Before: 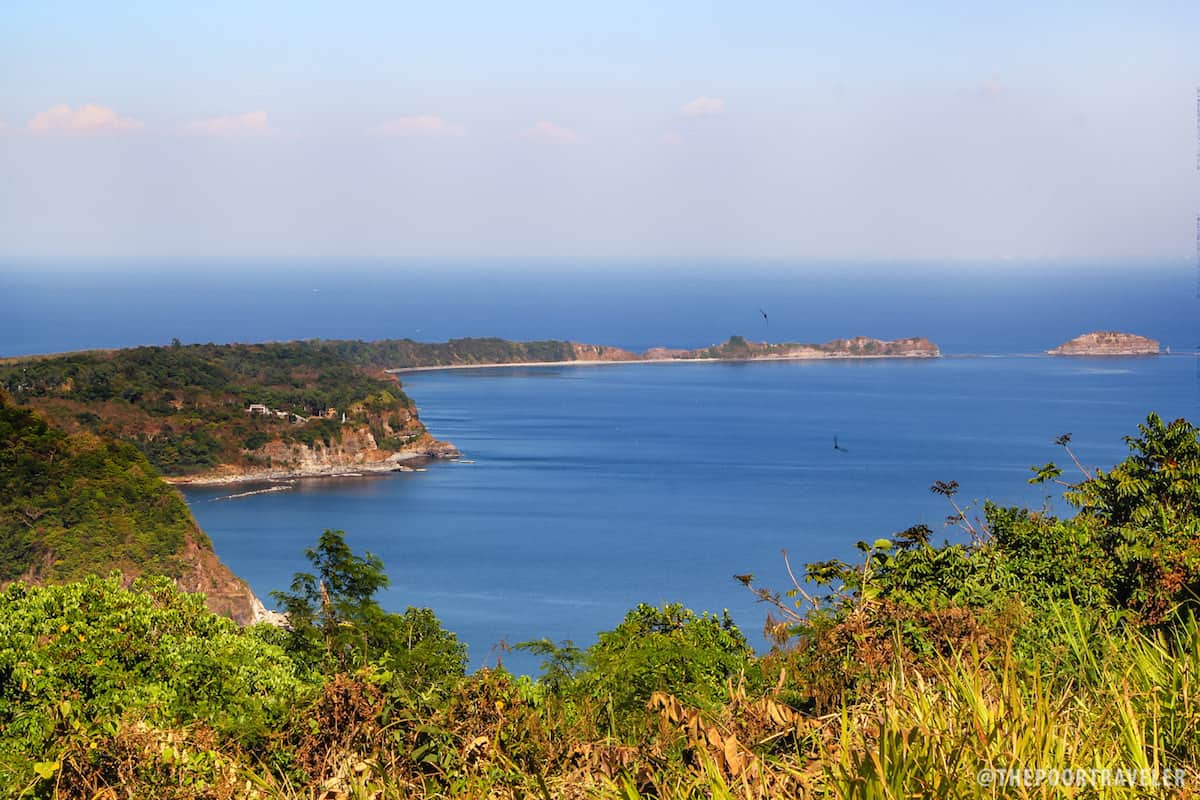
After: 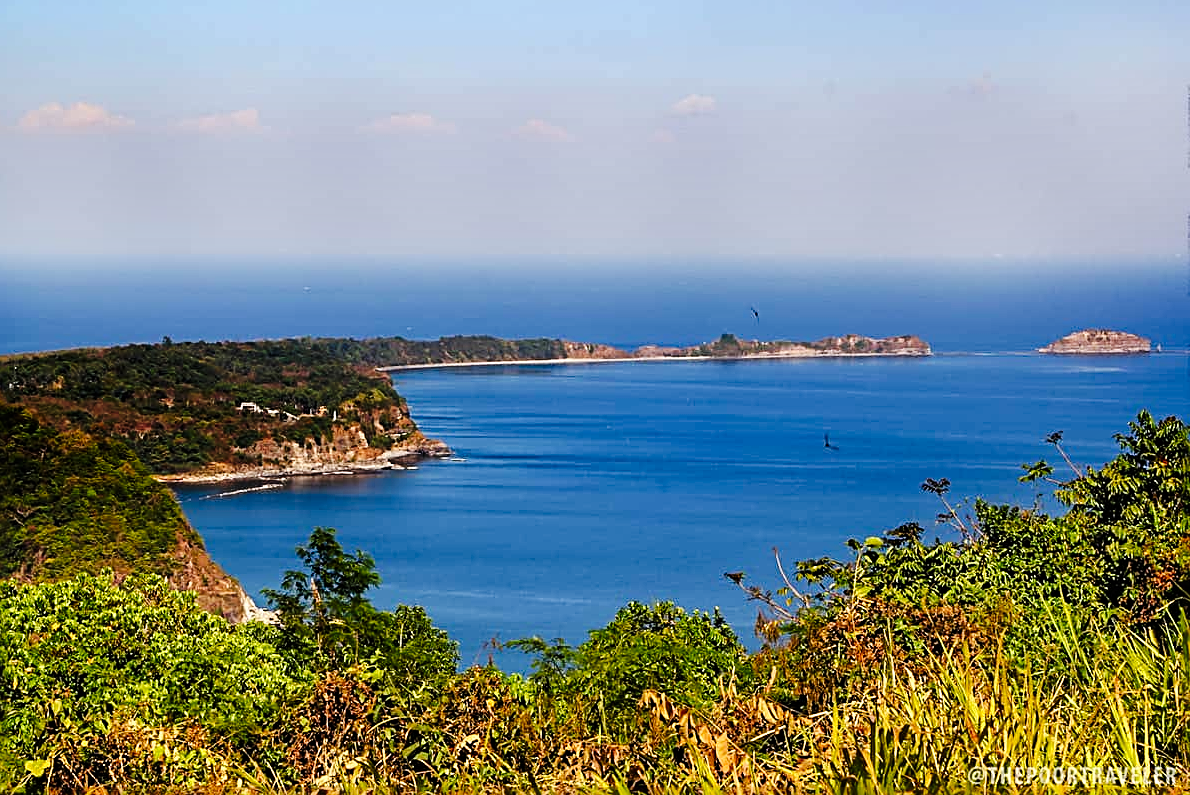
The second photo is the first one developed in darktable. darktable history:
shadows and highlights: shadows 22.41, highlights -48.65, soften with gaussian
crop and rotate: left 0.793%, top 0.319%, bottom 0.244%
sharpen: radius 2.986, amount 0.774
tone curve: curves: ch0 [(0, 0) (0.106, 0.026) (0.275, 0.155) (0.392, 0.314) (0.513, 0.481) (0.657, 0.667) (1, 1)]; ch1 [(0, 0) (0.5, 0.511) (0.536, 0.579) (0.587, 0.69) (1, 1)]; ch2 [(0, 0) (0.5, 0.5) (0.55, 0.552) (0.625, 0.699) (1, 1)], preserve colors none
